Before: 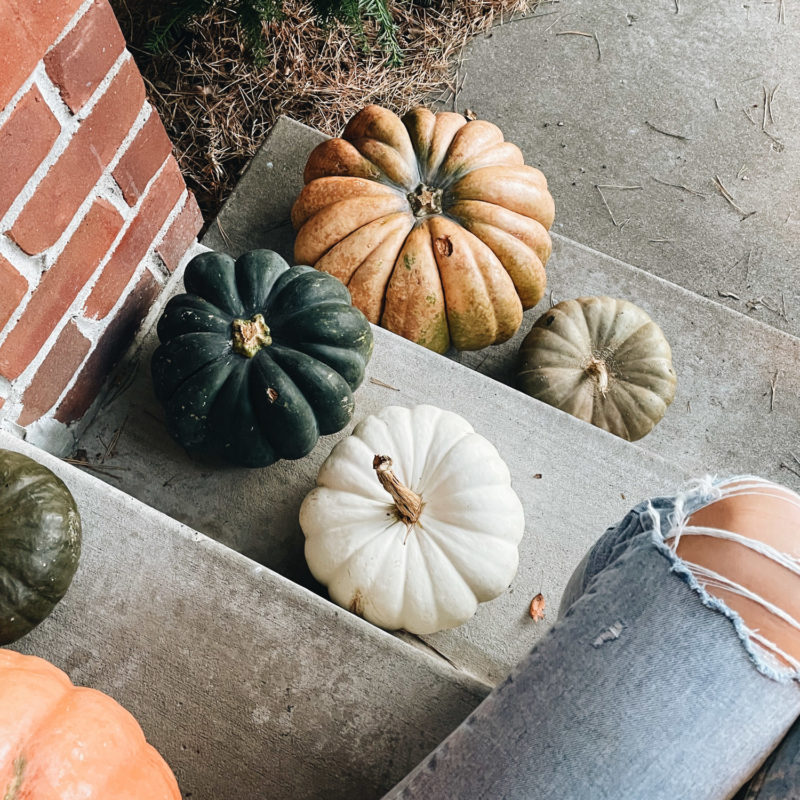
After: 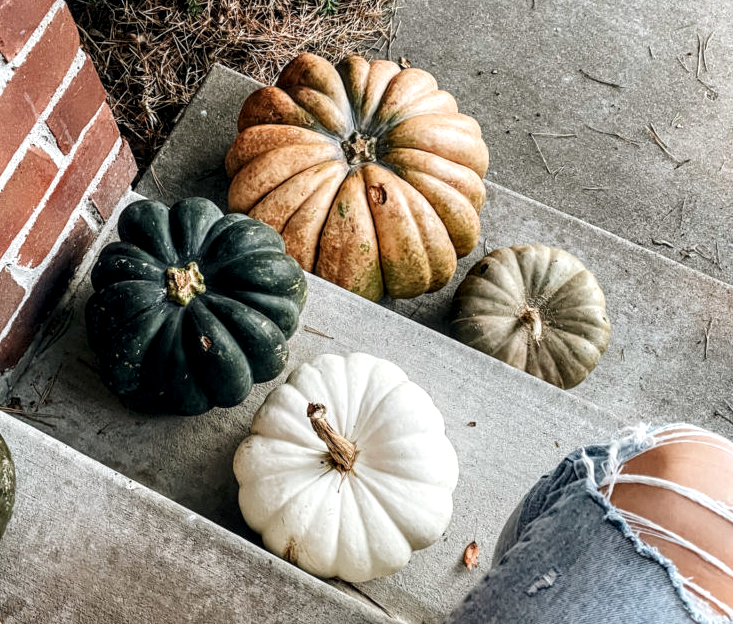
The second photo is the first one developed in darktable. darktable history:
local contrast: detail 150%
crop: left 8.346%, top 6.583%, bottom 15.32%
